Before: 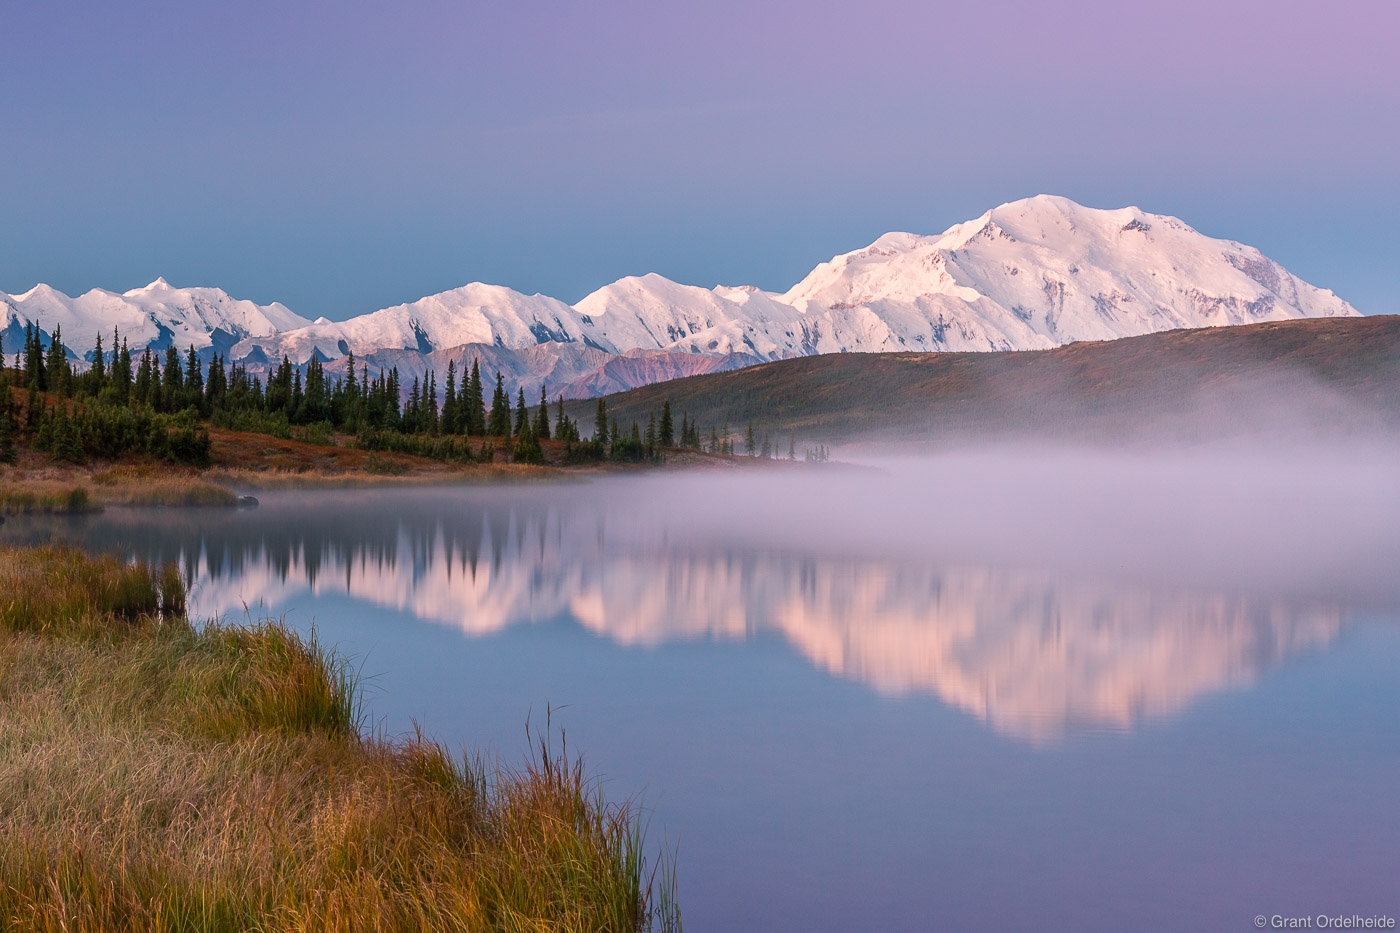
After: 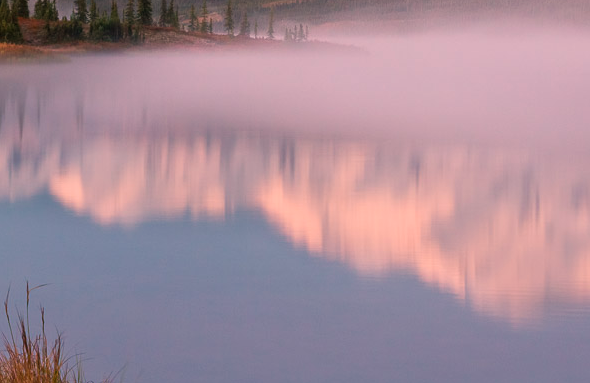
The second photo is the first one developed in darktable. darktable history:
white balance: red 1.127, blue 0.943
shadows and highlights: shadows 25, highlights -25
crop: left 37.221%, top 45.169%, right 20.63%, bottom 13.777%
